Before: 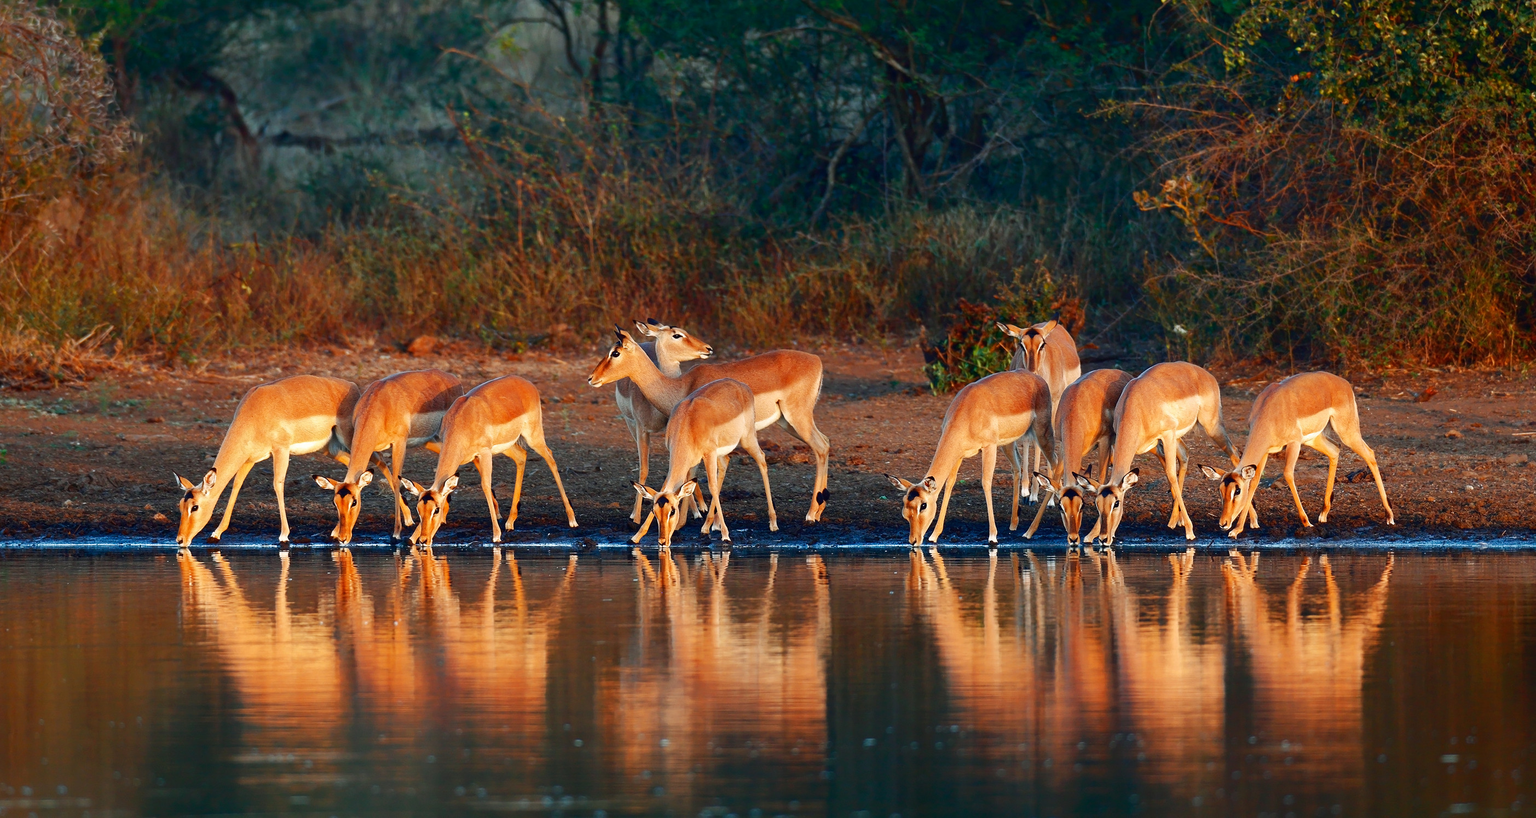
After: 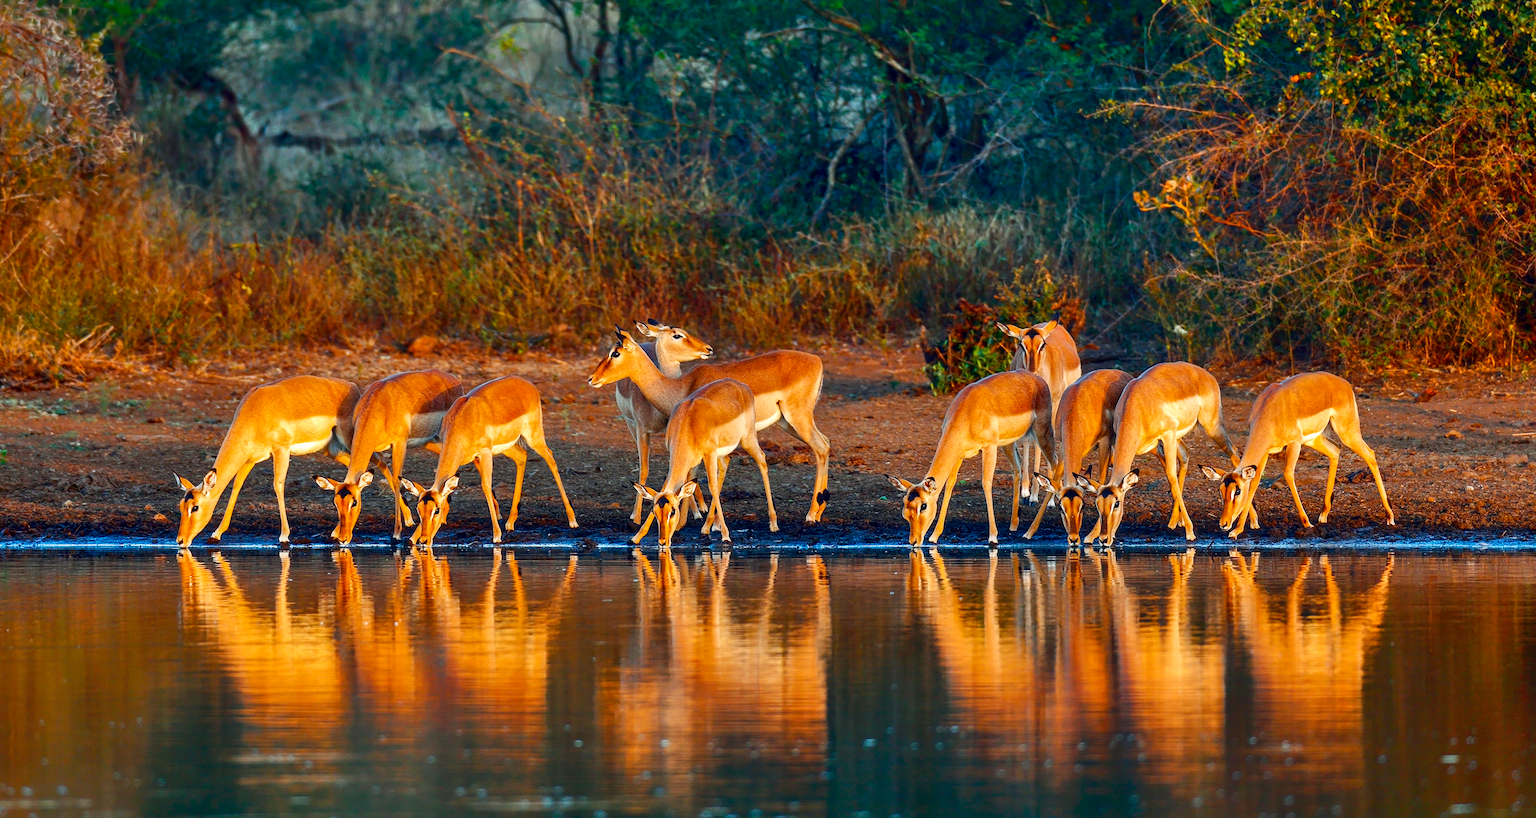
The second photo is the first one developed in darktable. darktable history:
local contrast: on, module defaults
color balance rgb: perceptual saturation grading › global saturation 25%, global vibrance 20%
shadows and highlights: highlights 70.7, soften with gaussian
